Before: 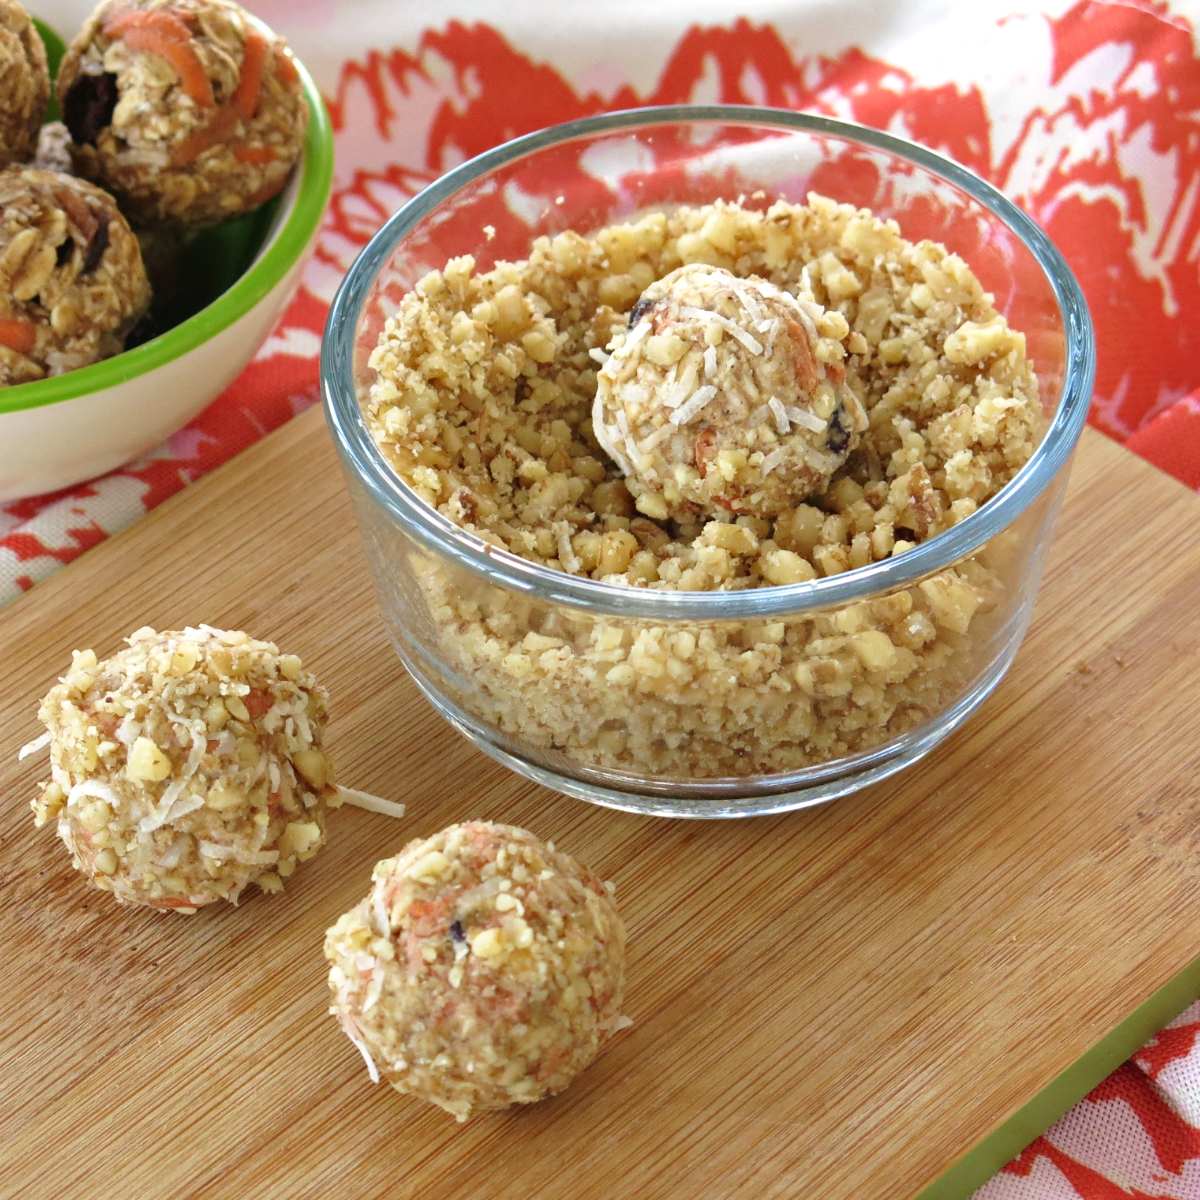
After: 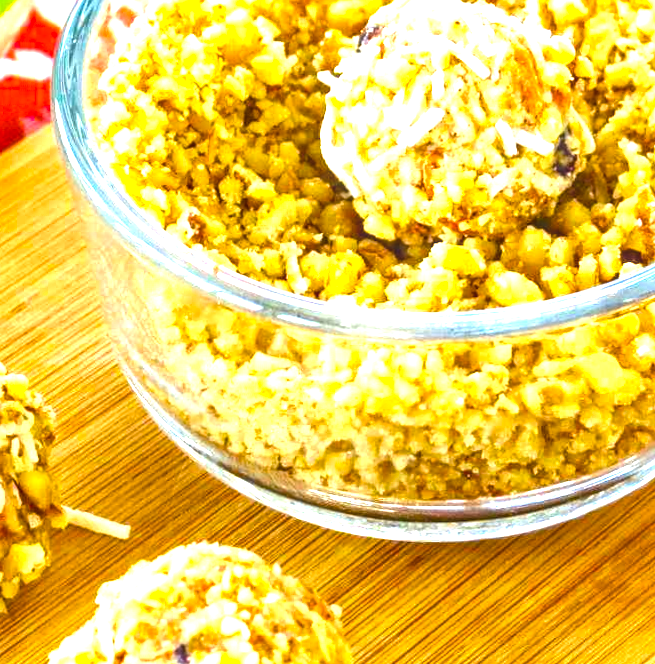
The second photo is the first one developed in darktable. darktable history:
rotate and perspective: rotation 0.226°, lens shift (vertical) -0.042, crop left 0.023, crop right 0.982, crop top 0.006, crop bottom 0.994
color balance rgb: linear chroma grading › global chroma 9%, perceptual saturation grading › global saturation 36%, perceptual saturation grading › shadows 35%, perceptual brilliance grading › global brilliance 21.21%, perceptual brilliance grading › shadows -35%, global vibrance 21.21%
crop and rotate: left 22.13%, top 22.054%, right 22.026%, bottom 22.102%
local contrast: on, module defaults
exposure: black level correction -0.005, exposure 1.002 EV, compensate highlight preservation false
